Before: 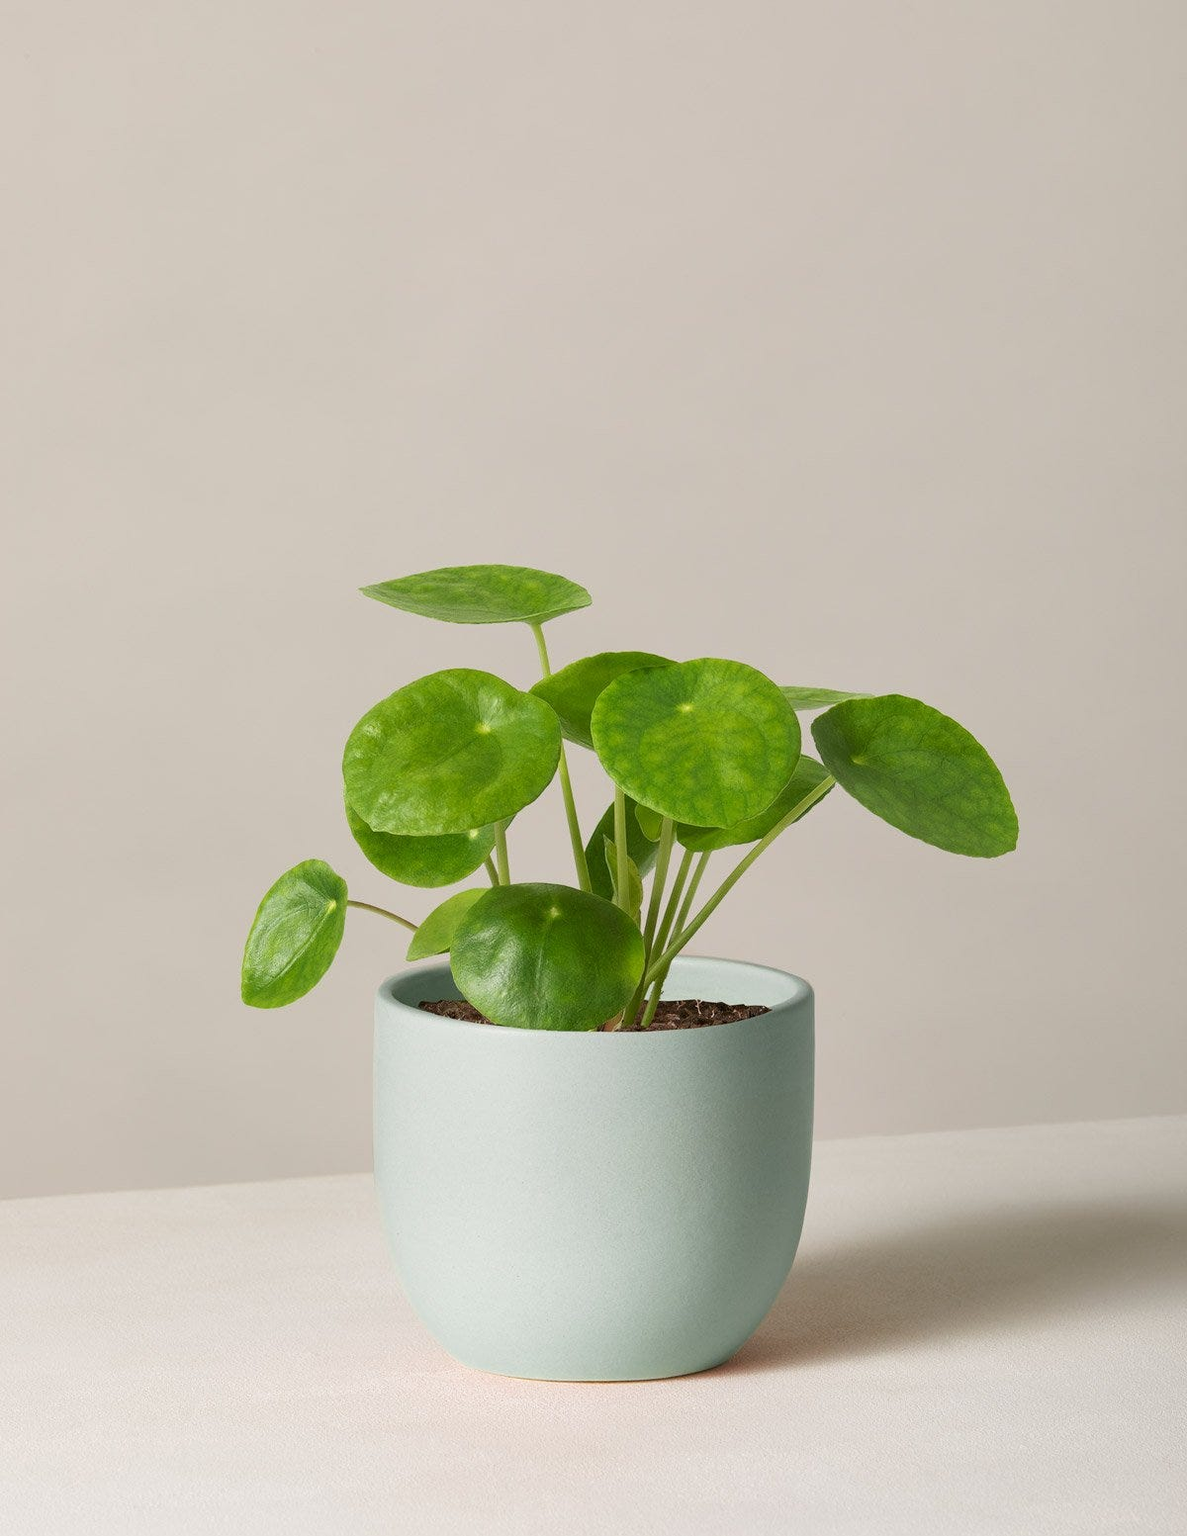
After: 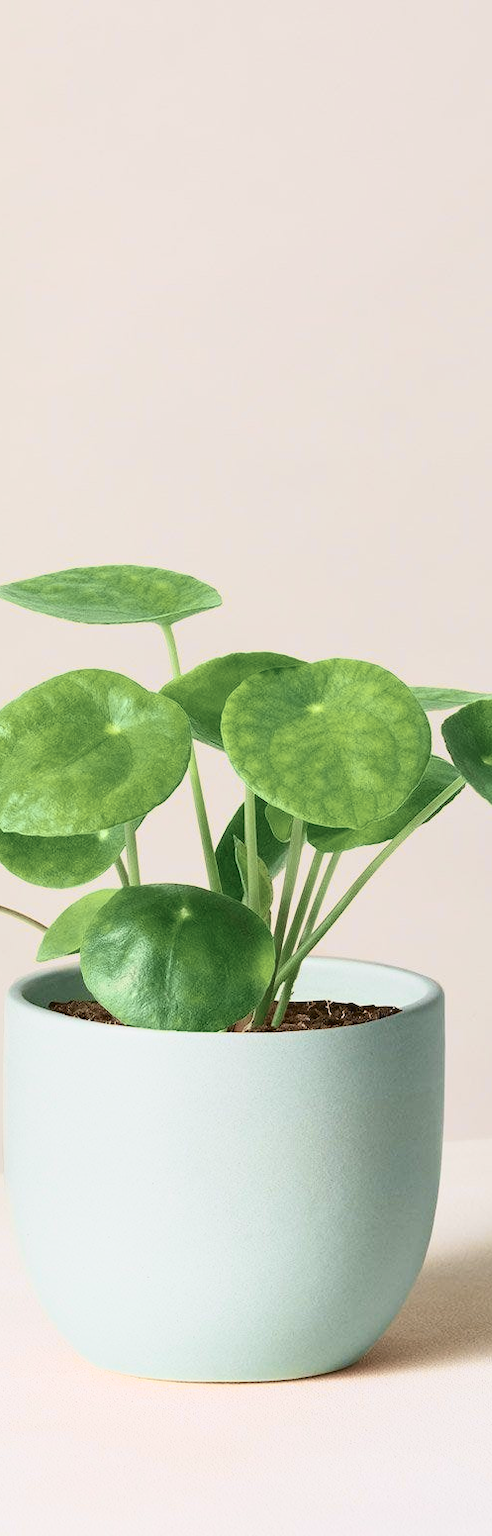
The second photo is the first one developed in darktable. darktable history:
crop: left 31.179%, right 27.257%
tone curve: curves: ch0 [(0, 0.039) (0.104, 0.094) (0.285, 0.301) (0.673, 0.796) (0.845, 0.932) (0.994, 0.971)]; ch1 [(0, 0) (0.356, 0.385) (0.424, 0.405) (0.498, 0.502) (0.586, 0.57) (0.657, 0.642) (1, 1)]; ch2 [(0, 0) (0.424, 0.438) (0.46, 0.453) (0.515, 0.505) (0.557, 0.57) (0.612, 0.583) (0.722, 0.67) (1, 1)], color space Lab, independent channels, preserve colors none
